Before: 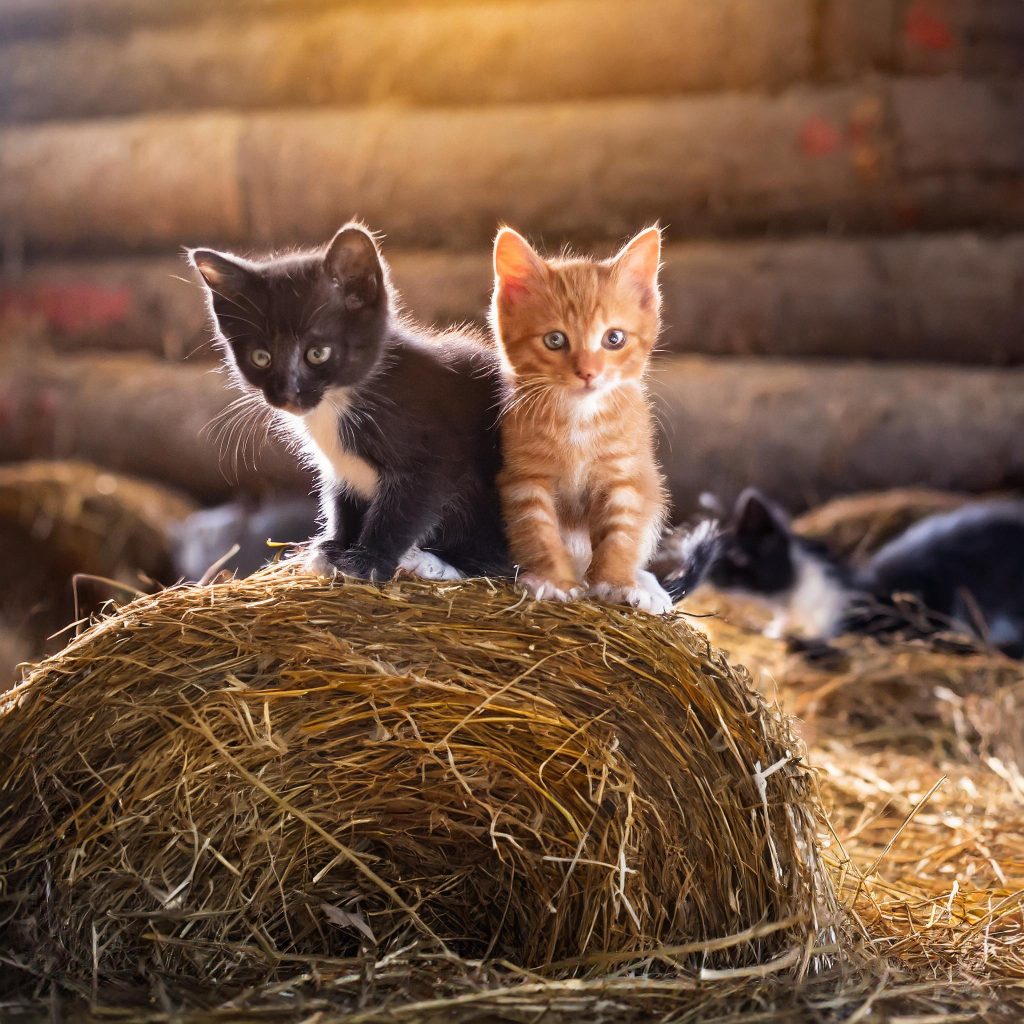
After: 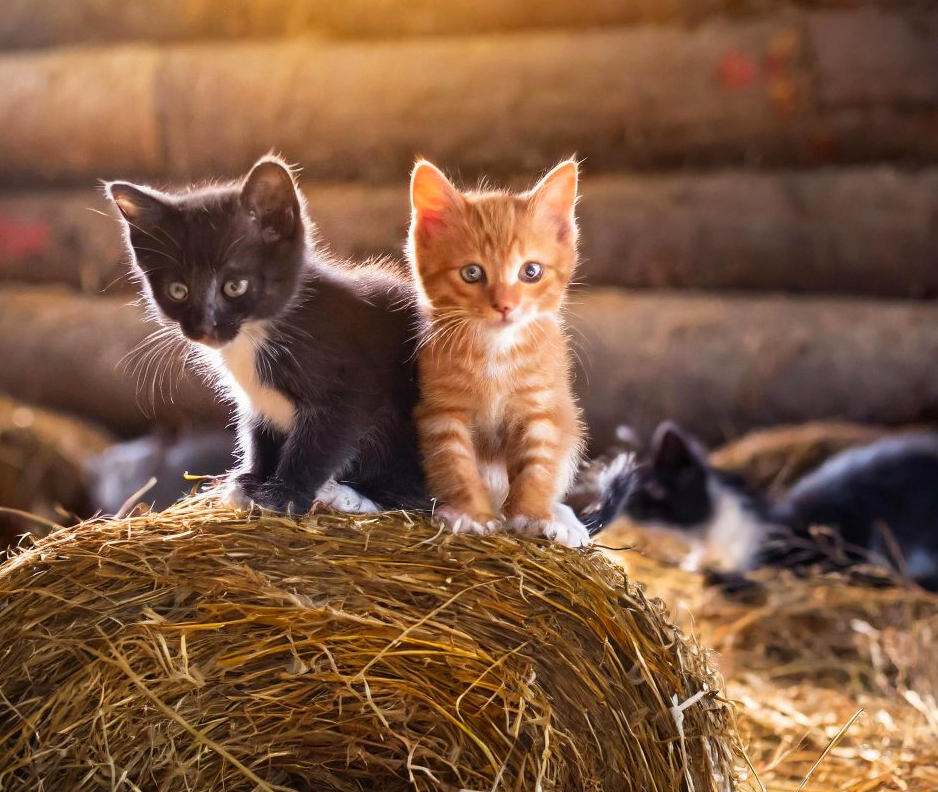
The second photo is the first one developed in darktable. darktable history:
contrast brightness saturation: saturation 0.13
crop: left 8.155%, top 6.611%, bottom 15.385%
